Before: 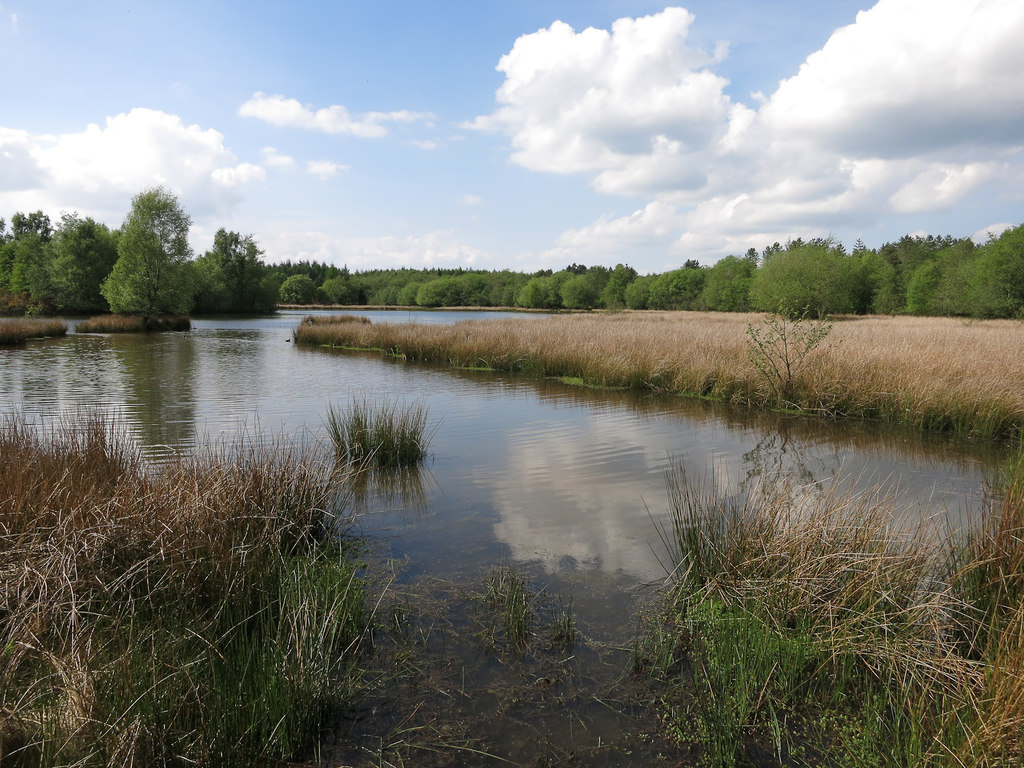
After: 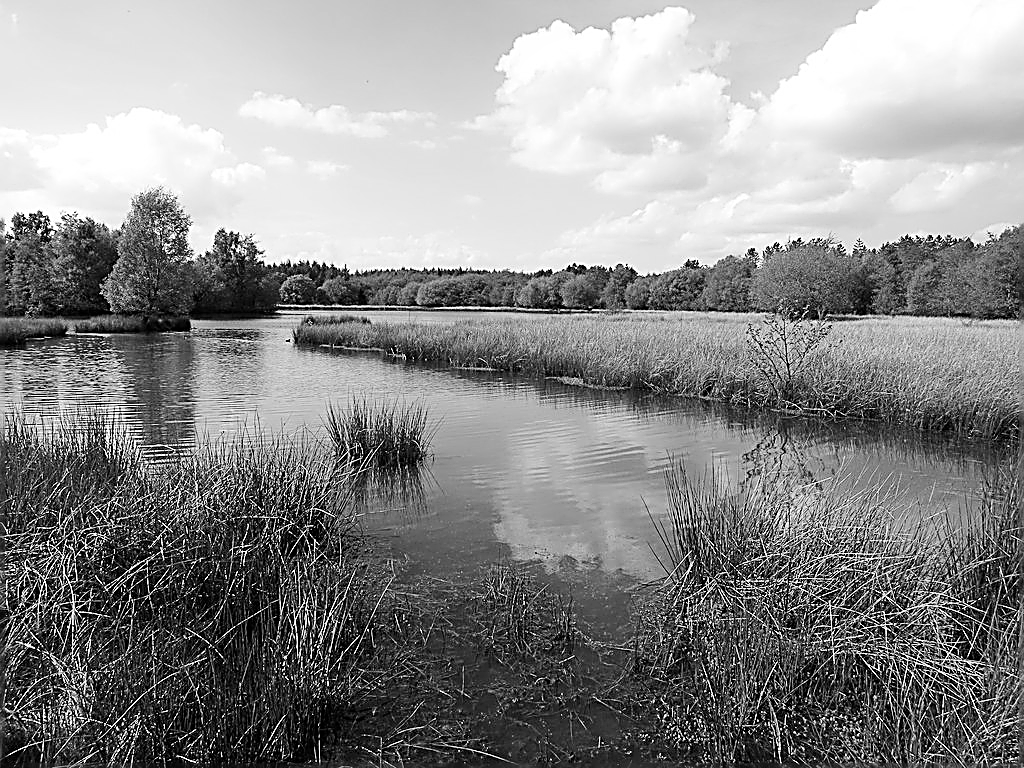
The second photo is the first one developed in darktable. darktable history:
monochrome: on, module defaults
color contrast: green-magenta contrast 1.73, blue-yellow contrast 1.15
sharpen: amount 1.861
tone curve: curves: ch0 [(0, 0) (0.004, 0.001) (0.133, 0.112) (0.325, 0.362) (0.832, 0.893) (1, 1)], color space Lab, linked channels, preserve colors none
